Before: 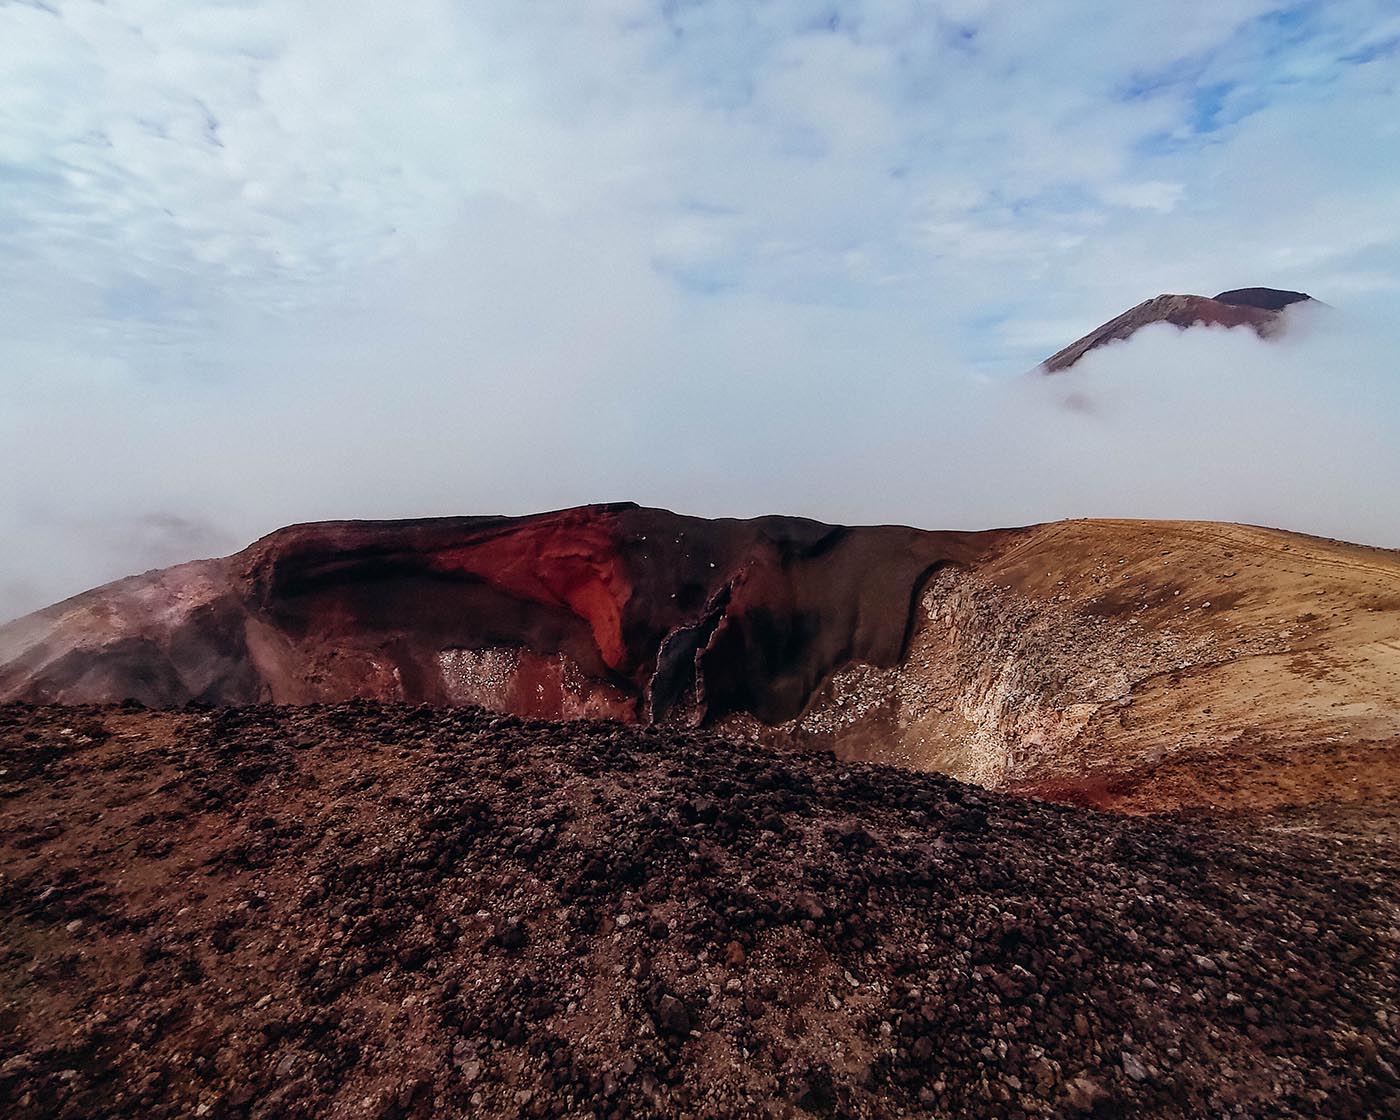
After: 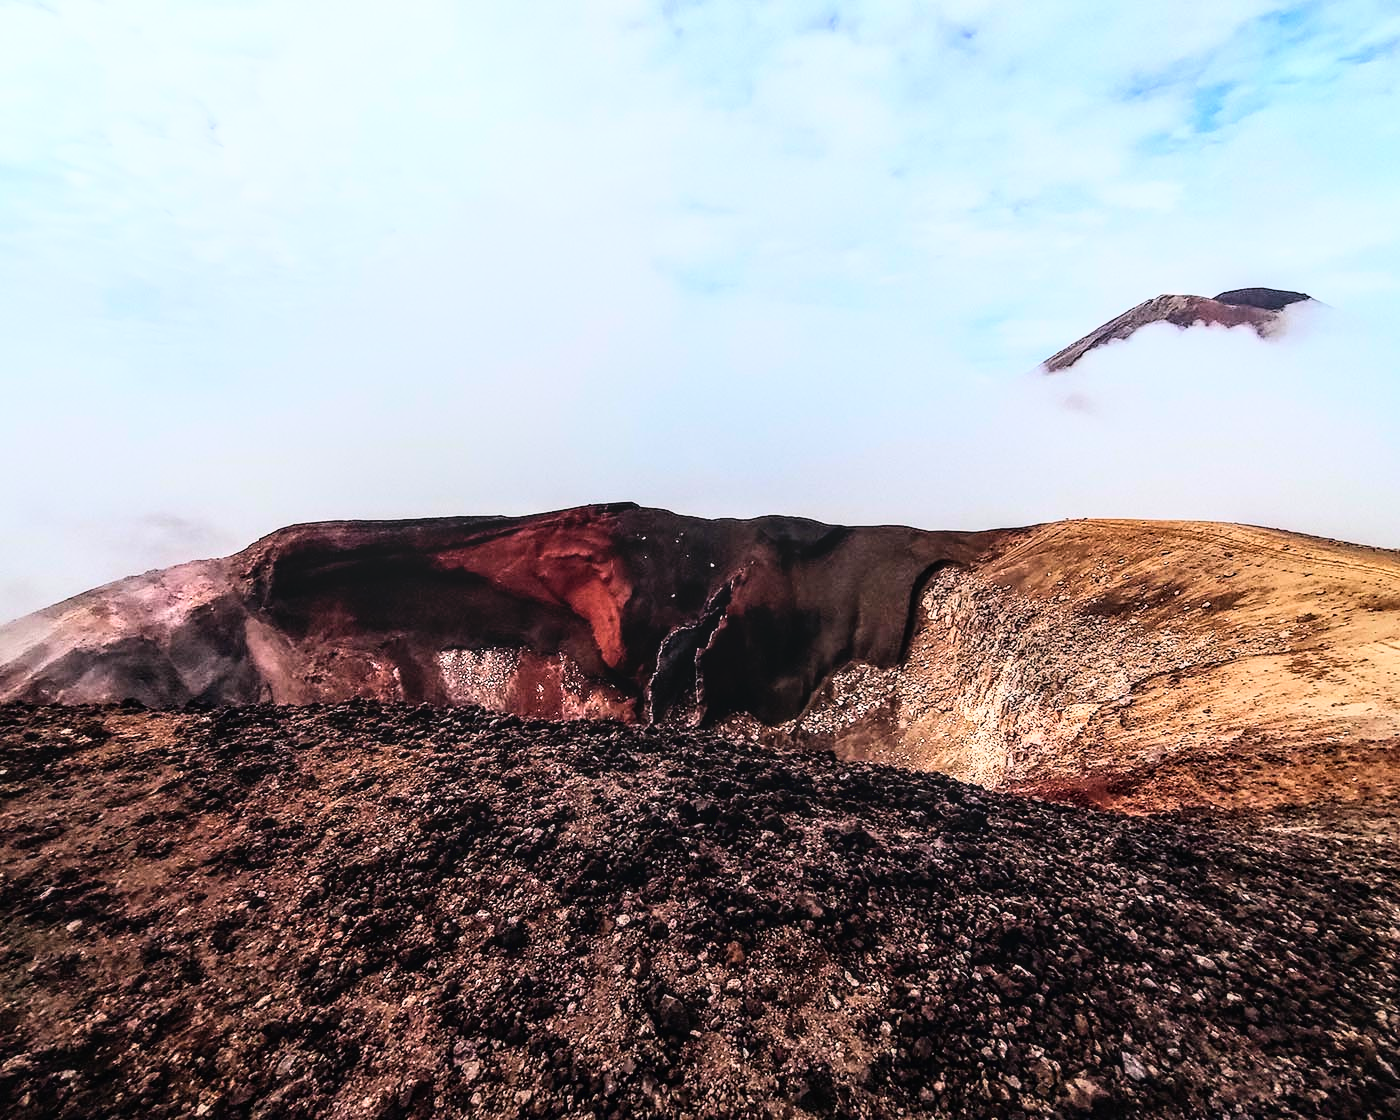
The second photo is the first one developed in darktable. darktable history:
local contrast: on, module defaults
base curve: curves: ch0 [(0, 0) (0.007, 0.004) (0.027, 0.03) (0.046, 0.07) (0.207, 0.54) (0.442, 0.872) (0.673, 0.972) (1, 1)]
